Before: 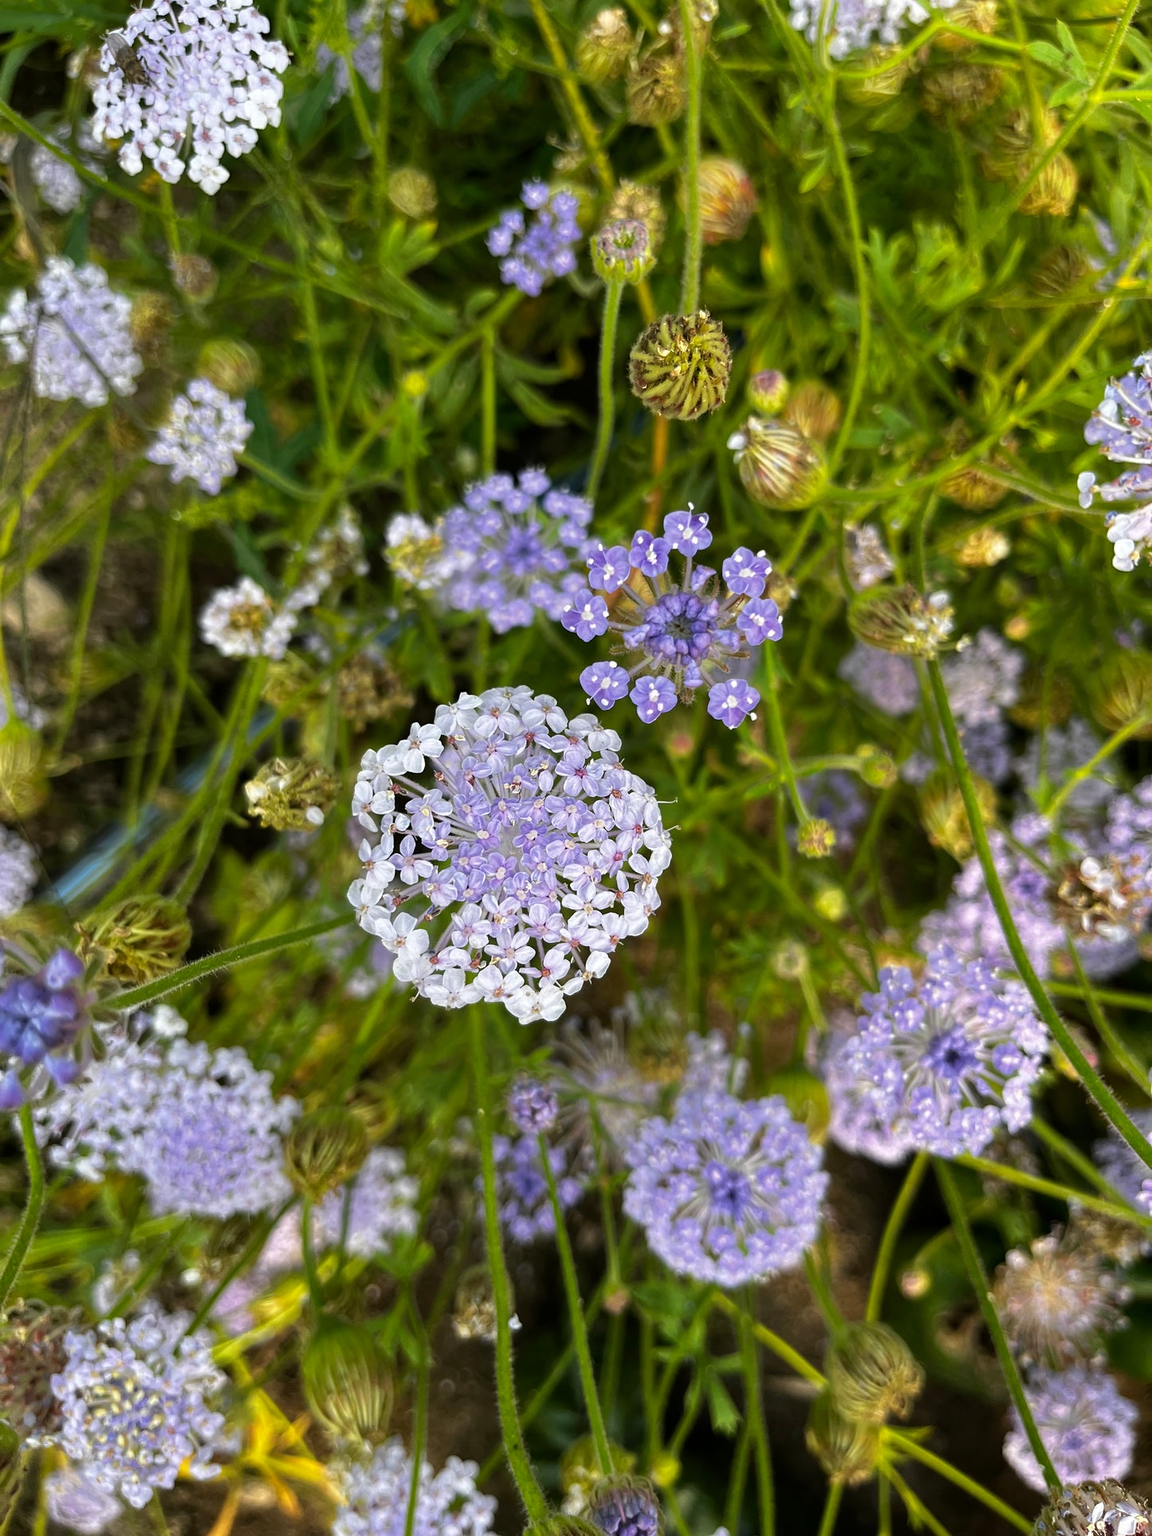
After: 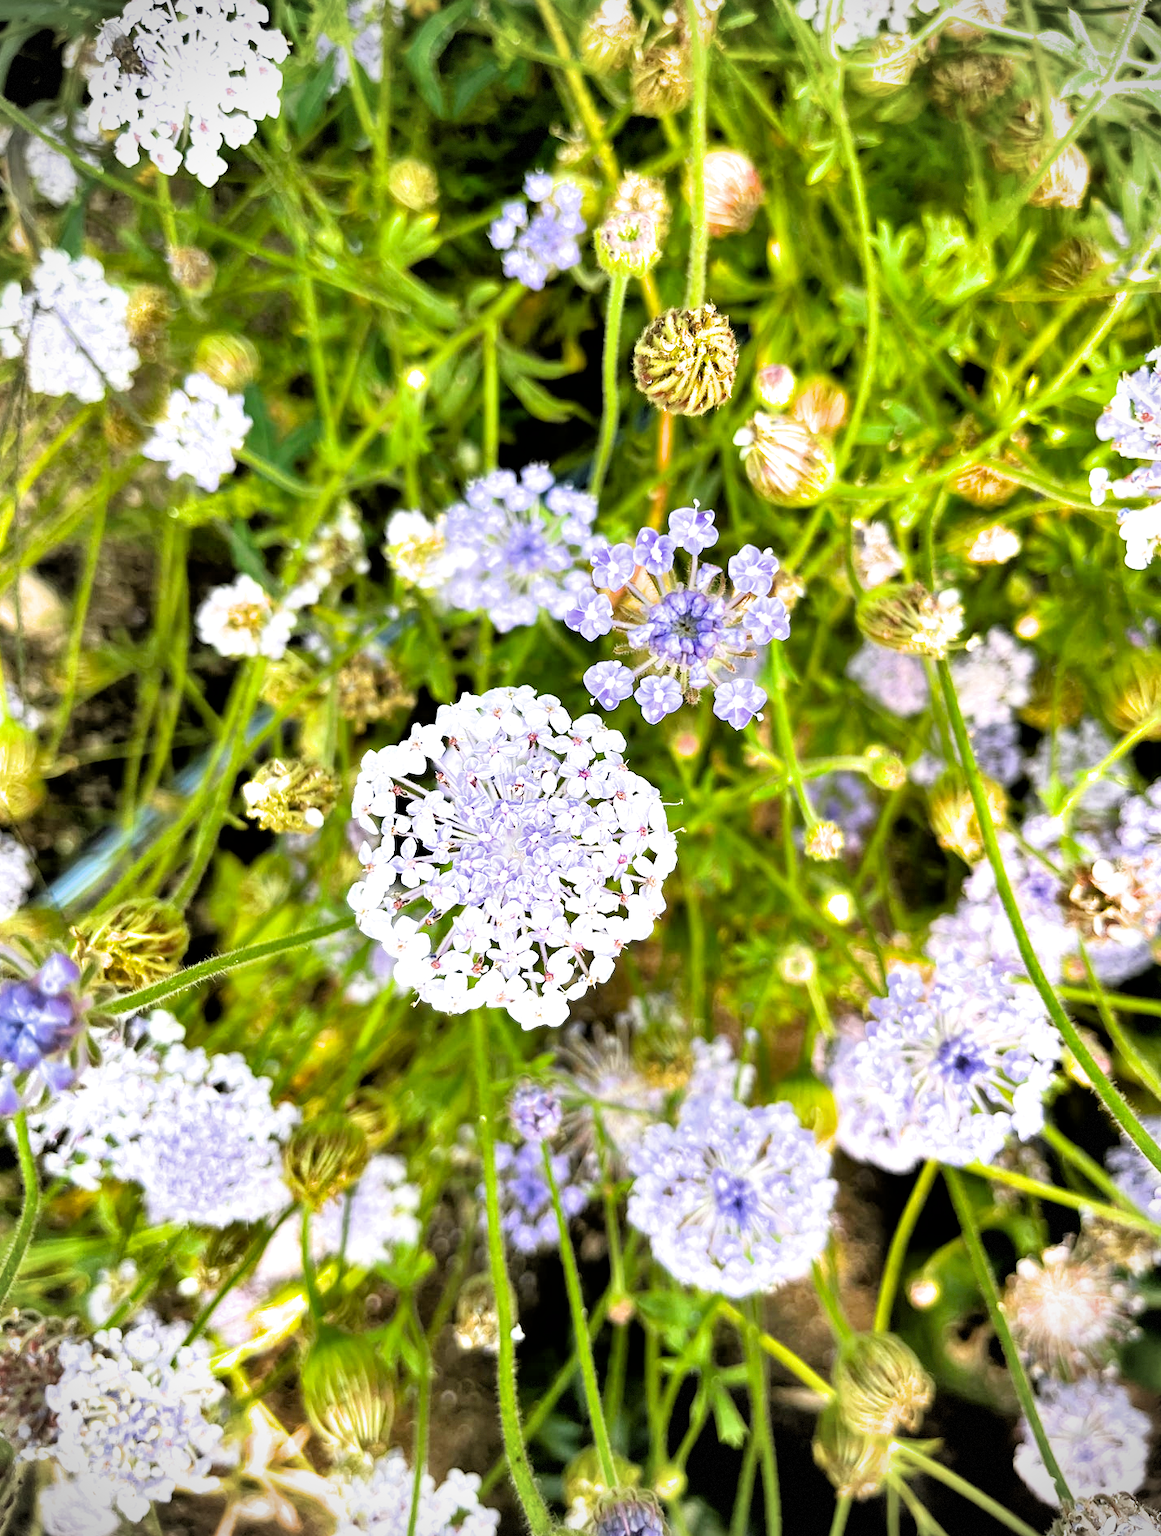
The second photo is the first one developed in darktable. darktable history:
vignetting: dithering 8-bit output, unbound false
filmic rgb: black relative exposure -3.94 EV, white relative exposure 3.14 EV, hardness 2.87
crop: left 0.493%, top 0.754%, right 0.235%, bottom 0.817%
shadows and highlights: low approximation 0.01, soften with gaussian
exposure: black level correction 0.001, exposure 1.736 EV, compensate highlight preservation false
